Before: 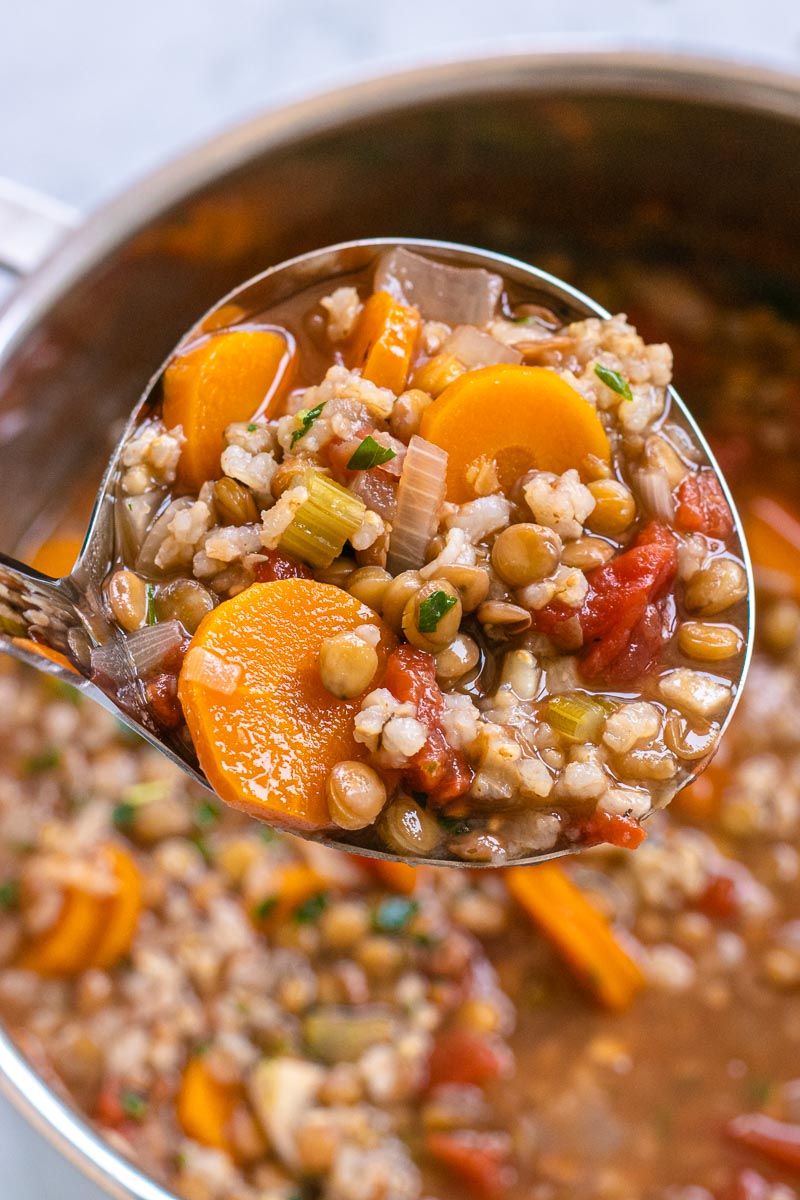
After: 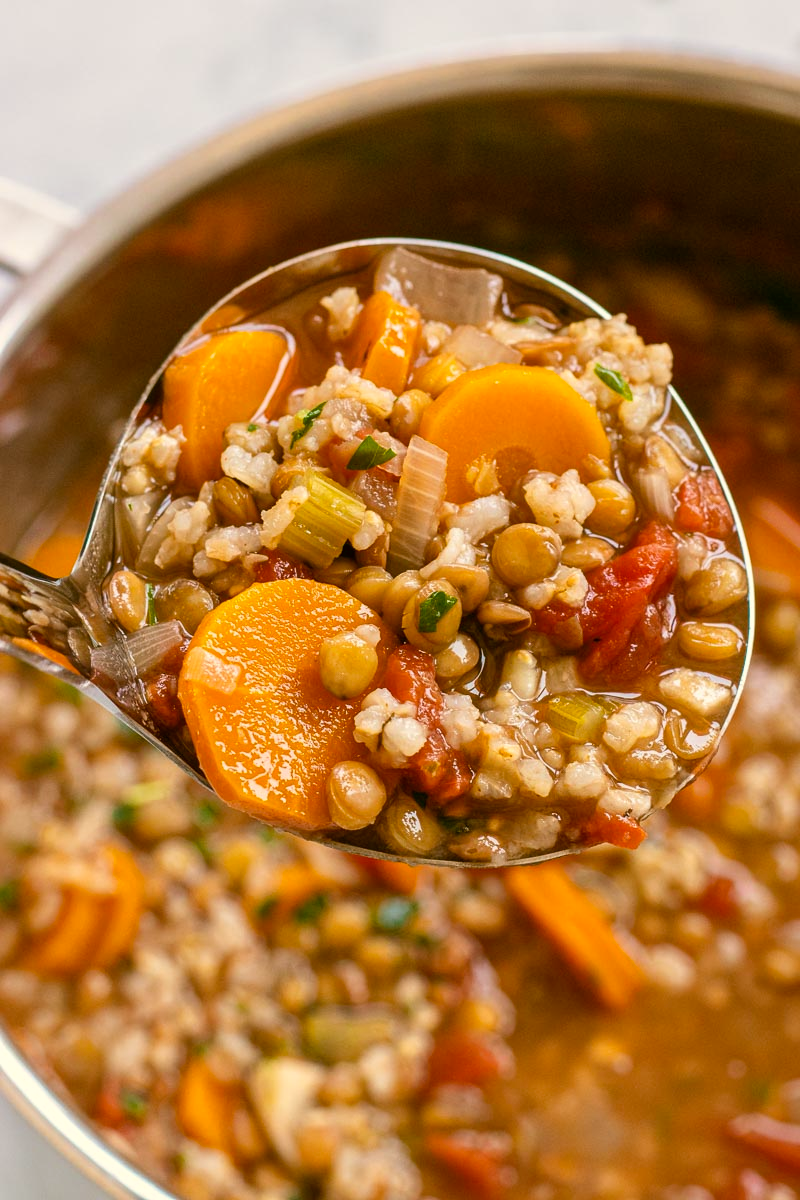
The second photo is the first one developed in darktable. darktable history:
color balance: lift [0.998, 0.998, 1.001, 1.002], gamma [0.995, 1.025, 0.992, 0.975], gain [0.995, 1.02, 0.997, 0.98]
color correction: highlights a* -1.43, highlights b* 10.12, shadows a* 0.395, shadows b* 19.35
